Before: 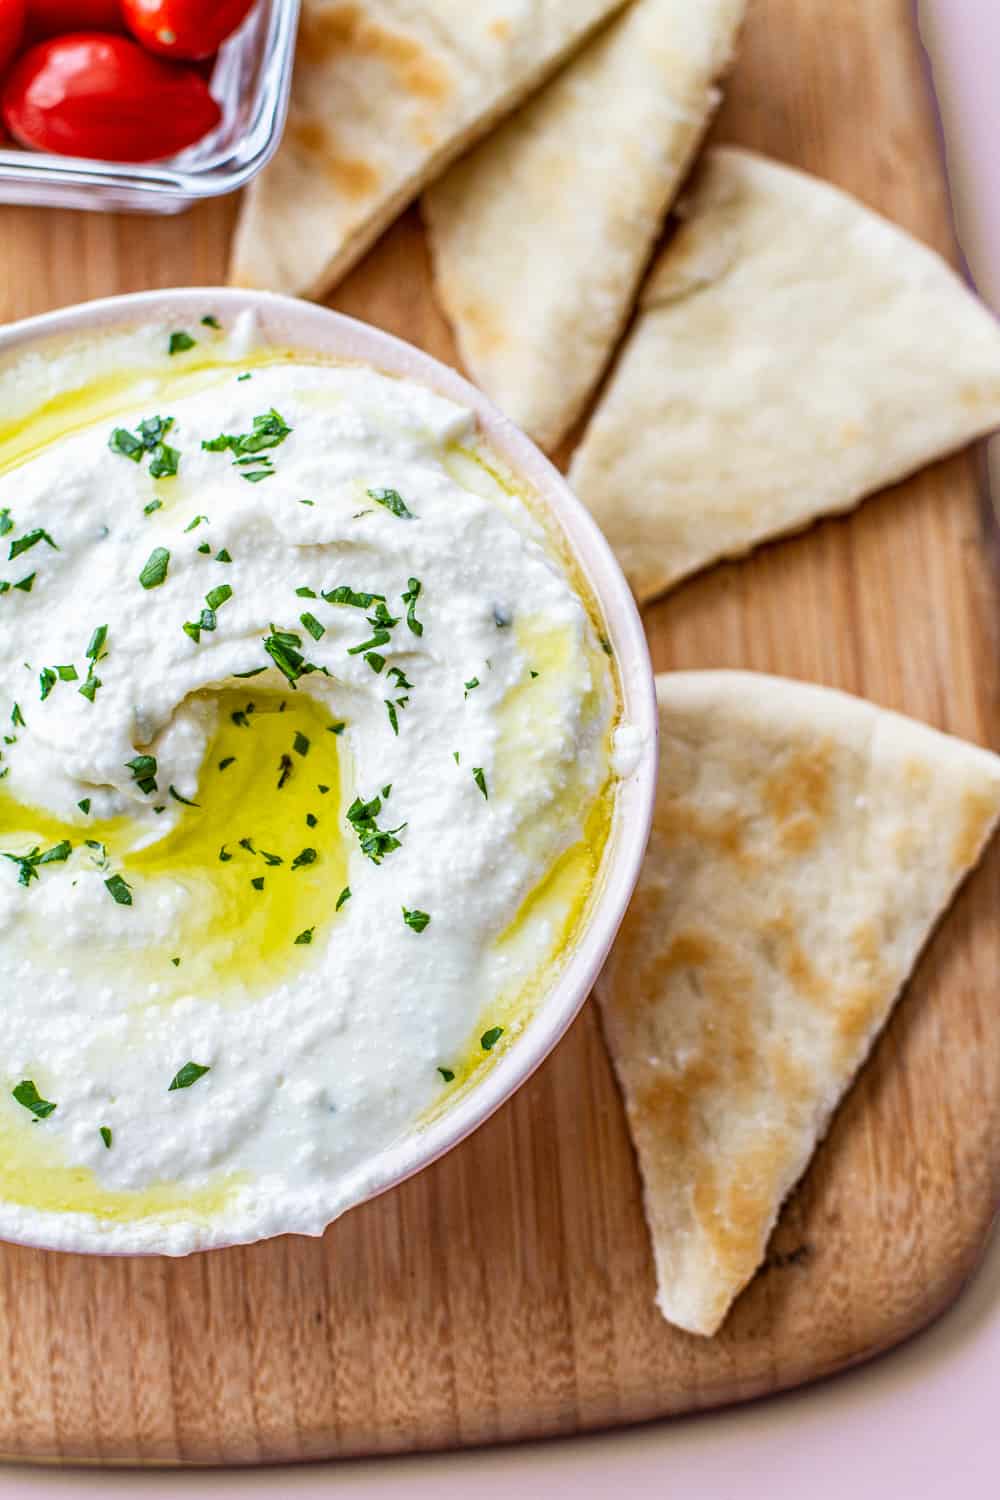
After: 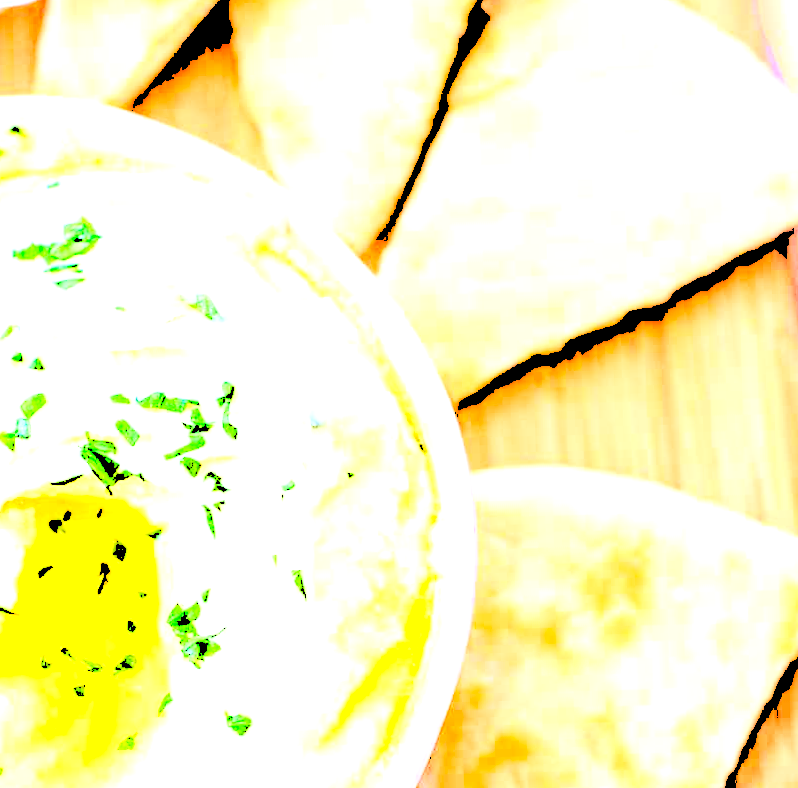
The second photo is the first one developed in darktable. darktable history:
crop: left 18.38%, top 11.092%, right 2.134%, bottom 33.217%
levels: levels [0.246, 0.246, 0.506]
rotate and perspective: rotation -1.42°, crop left 0.016, crop right 0.984, crop top 0.035, crop bottom 0.965
